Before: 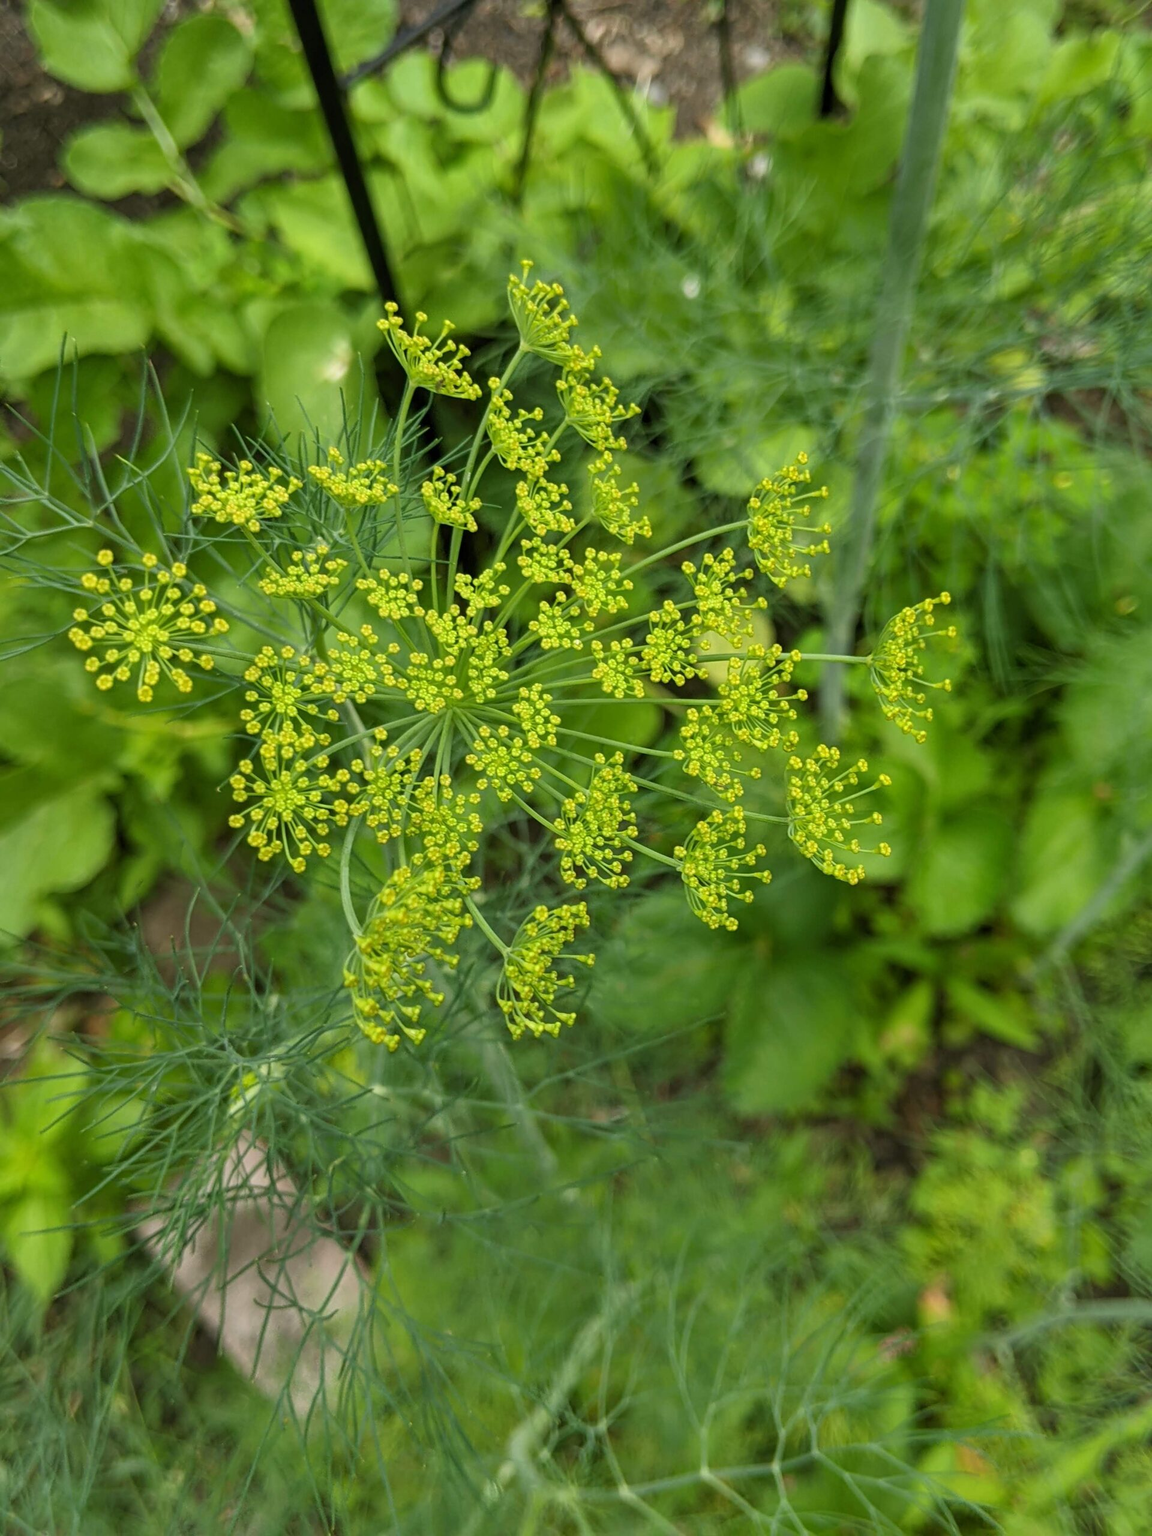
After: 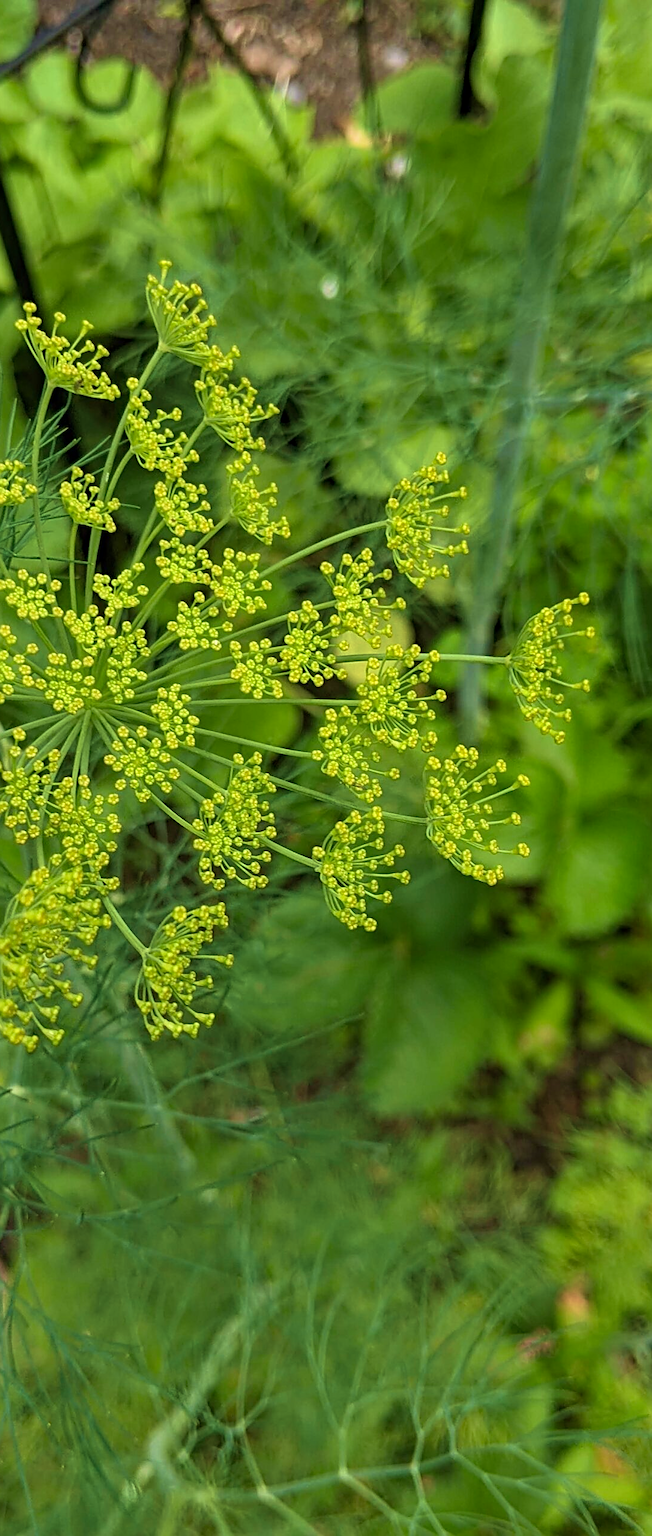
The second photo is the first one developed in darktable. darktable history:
crop: left 31.458%, top 0%, right 11.876%
sharpen: on, module defaults
velvia: strength 50%
haze removal: compatibility mode true, adaptive false
